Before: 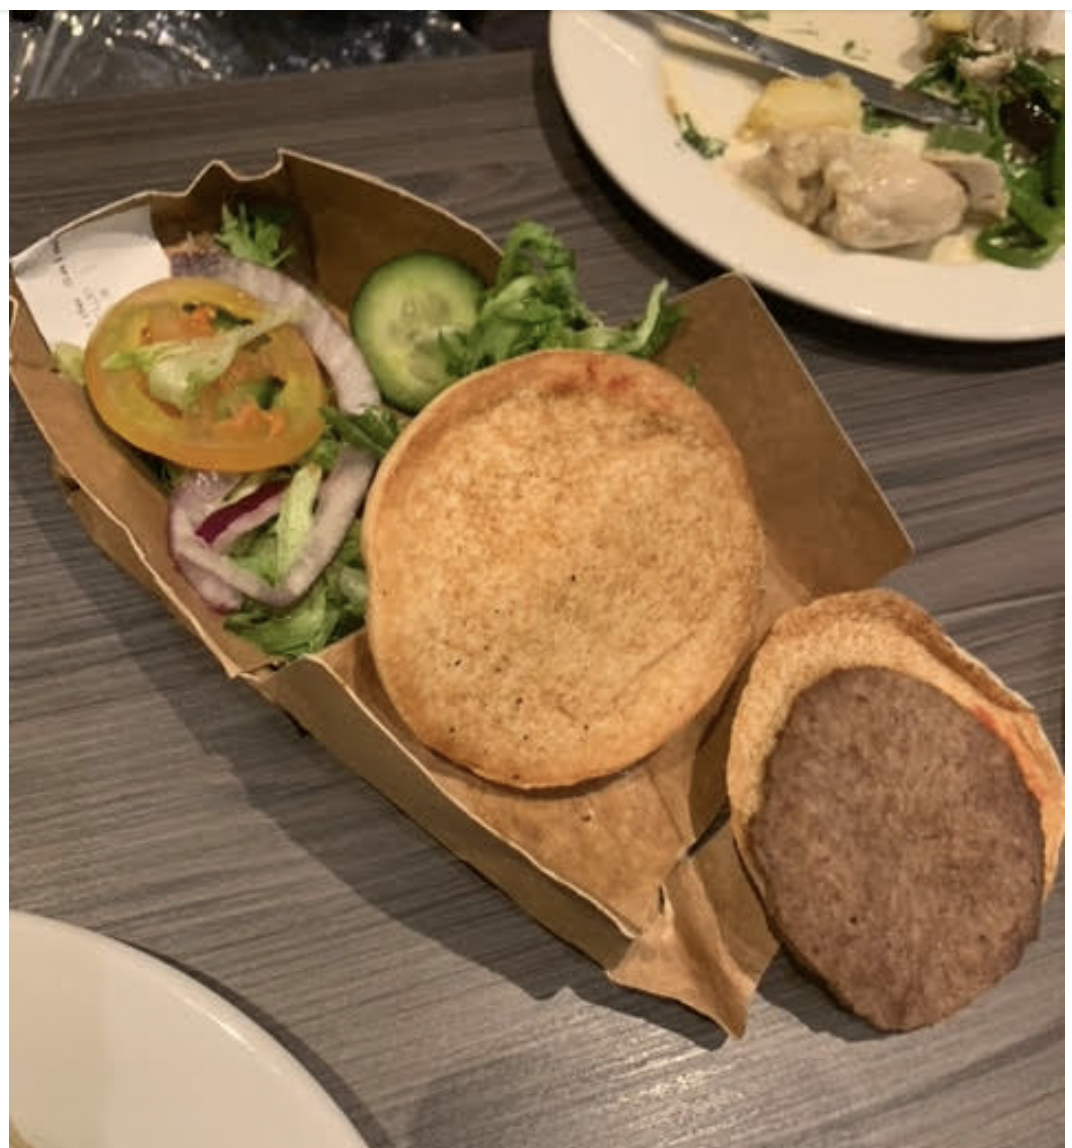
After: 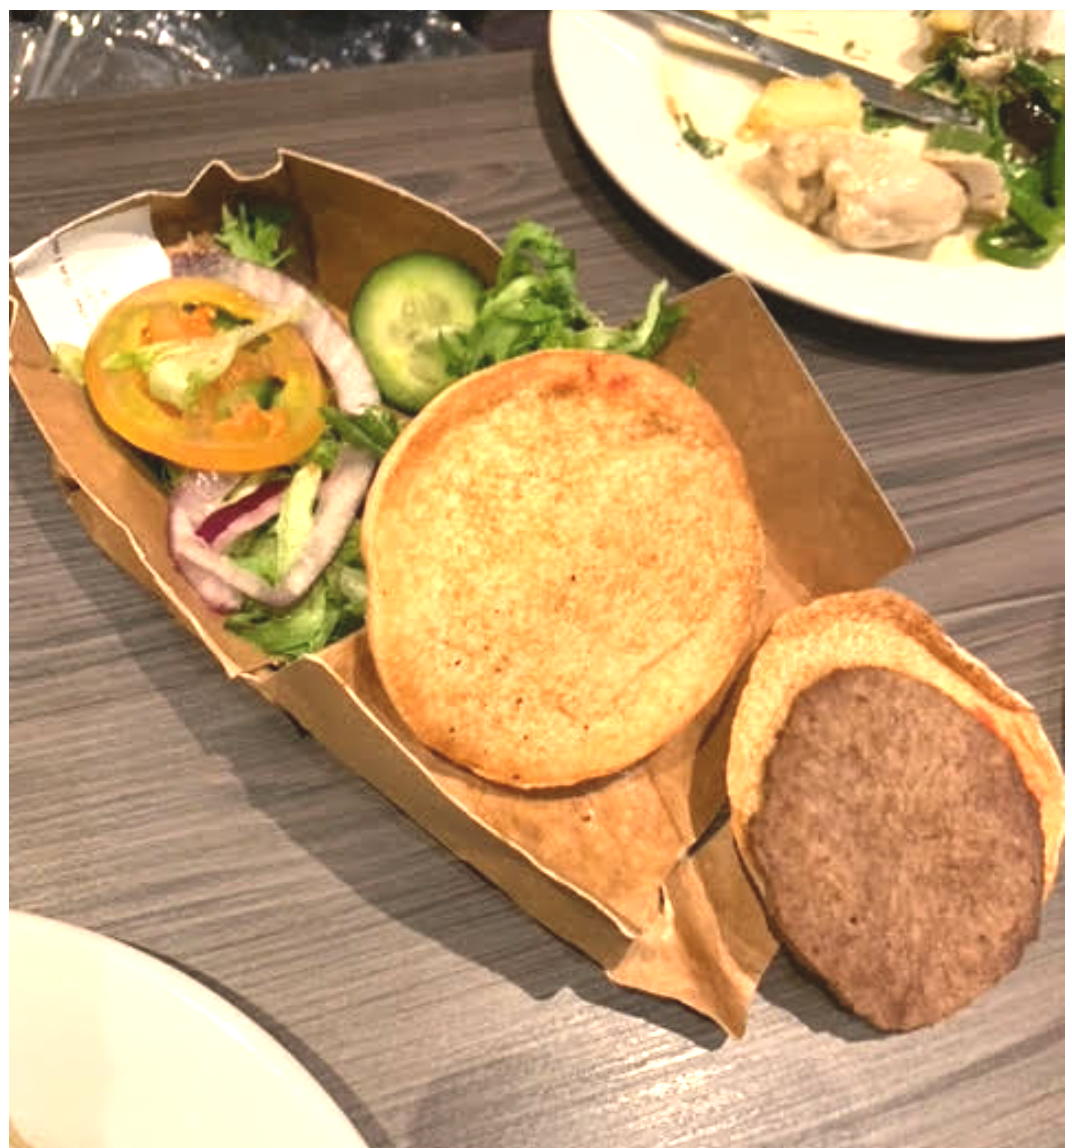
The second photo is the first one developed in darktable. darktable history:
local contrast: mode bilateral grid, contrast 15, coarseness 37, detail 106%, midtone range 0.2
exposure: black level correction -0.005, exposure 1 EV, compensate highlight preservation false
